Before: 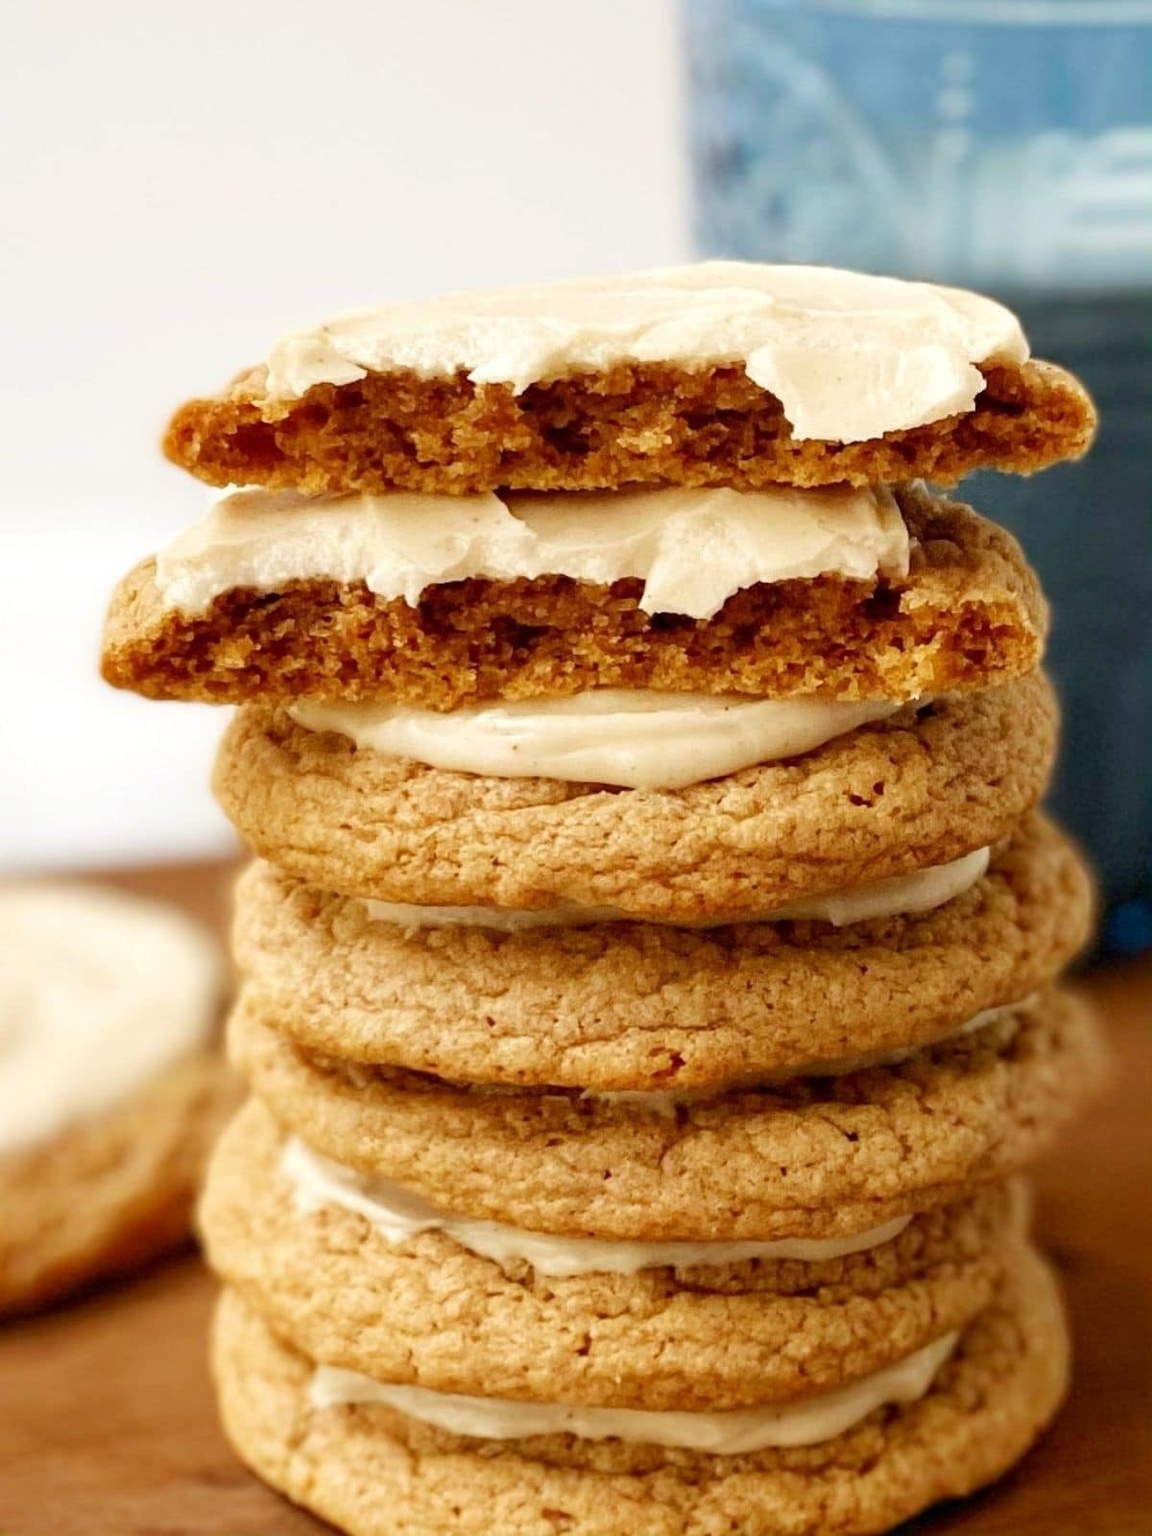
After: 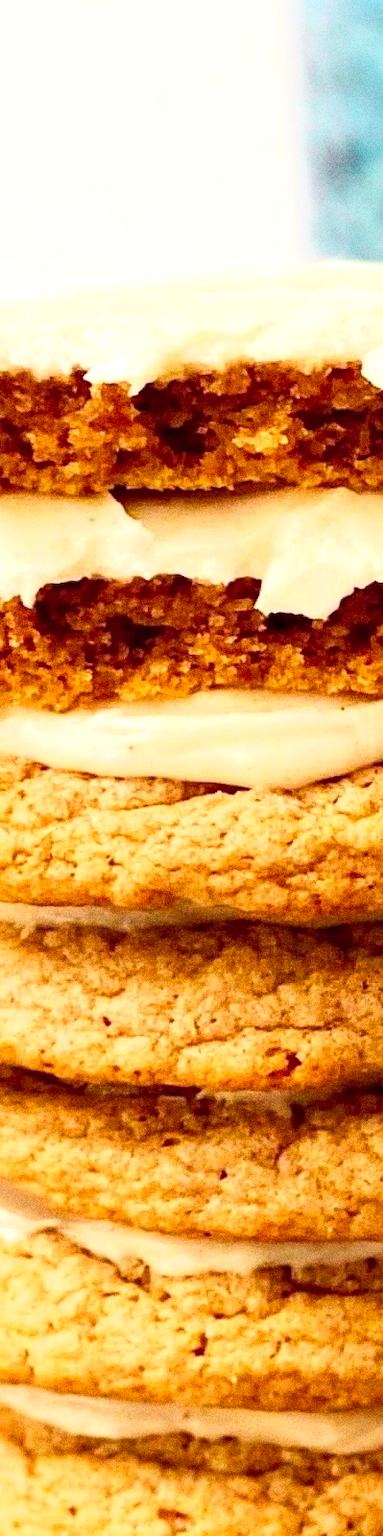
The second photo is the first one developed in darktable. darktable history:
exposure: compensate highlight preservation false
crop: left 33.36%, right 33.36%
grain: coarseness 0.09 ISO, strength 40%
tone equalizer: -8 EV -0.417 EV, -7 EV -0.389 EV, -6 EV -0.333 EV, -5 EV -0.222 EV, -3 EV 0.222 EV, -2 EV 0.333 EV, -1 EV 0.389 EV, +0 EV 0.417 EV, edges refinement/feathering 500, mask exposure compensation -1.57 EV, preserve details no
tone curve: curves: ch0 [(0, 0) (0.051, 0.047) (0.102, 0.099) (0.236, 0.249) (0.429, 0.473) (0.67, 0.755) (0.875, 0.948) (1, 0.985)]; ch1 [(0, 0) (0.339, 0.298) (0.402, 0.363) (0.453, 0.413) (0.485, 0.469) (0.494, 0.493) (0.504, 0.502) (0.515, 0.526) (0.563, 0.591) (0.597, 0.639) (0.834, 0.888) (1, 1)]; ch2 [(0, 0) (0.362, 0.353) (0.425, 0.439) (0.501, 0.501) (0.537, 0.538) (0.58, 0.59) (0.642, 0.669) (0.773, 0.856) (1, 1)], color space Lab, independent channels, preserve colors none
